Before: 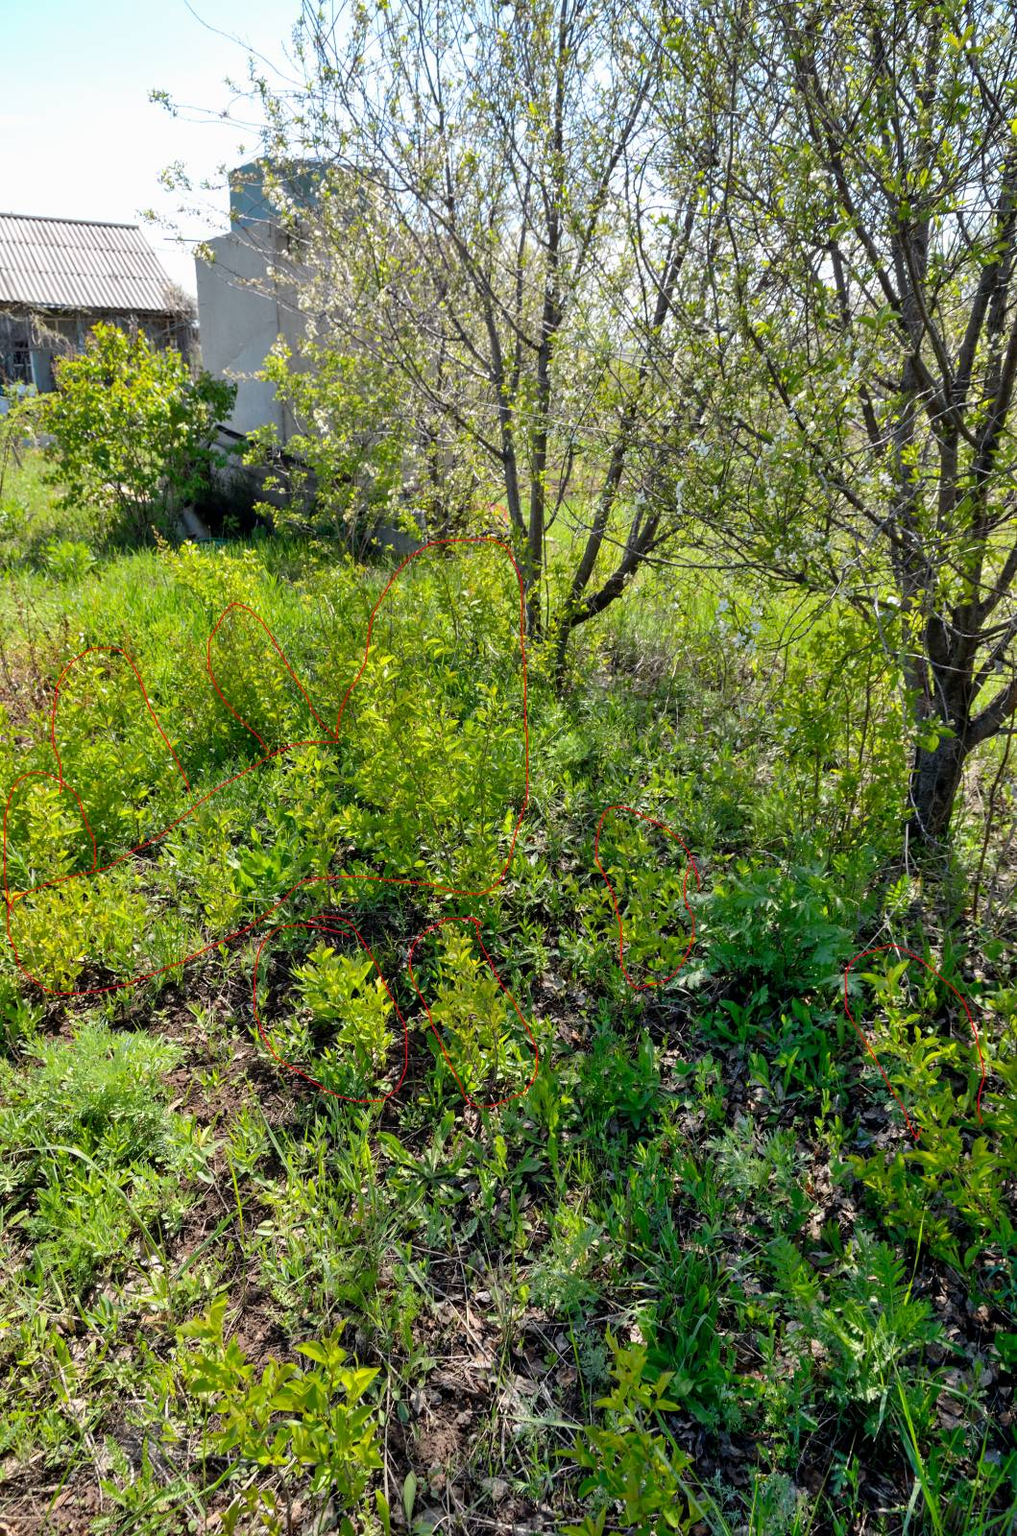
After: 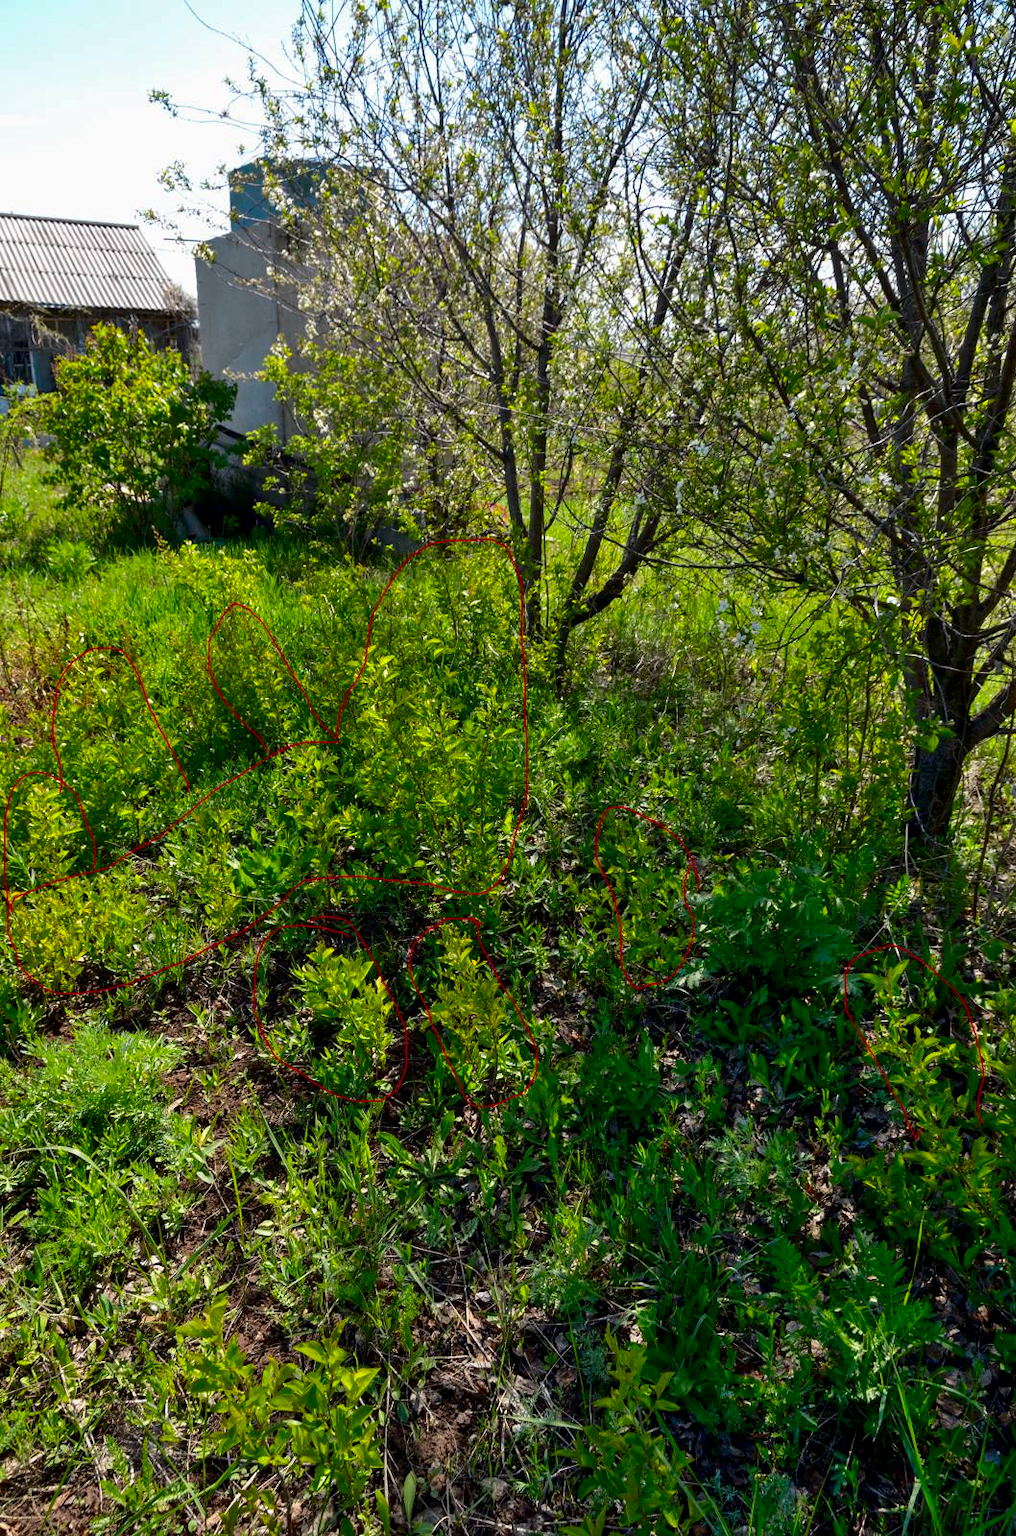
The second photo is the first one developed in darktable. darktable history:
contrast brightness saturation: brightness -0.246, saturation 0.195
